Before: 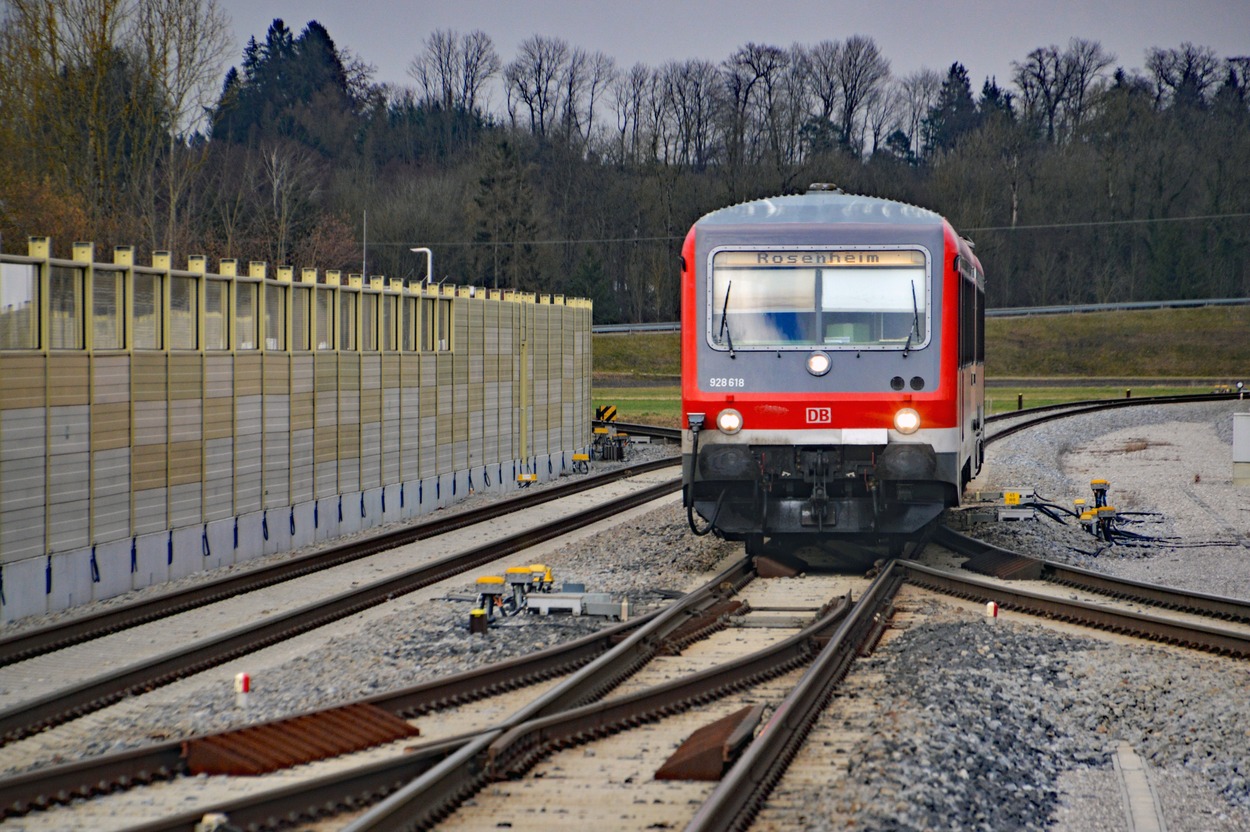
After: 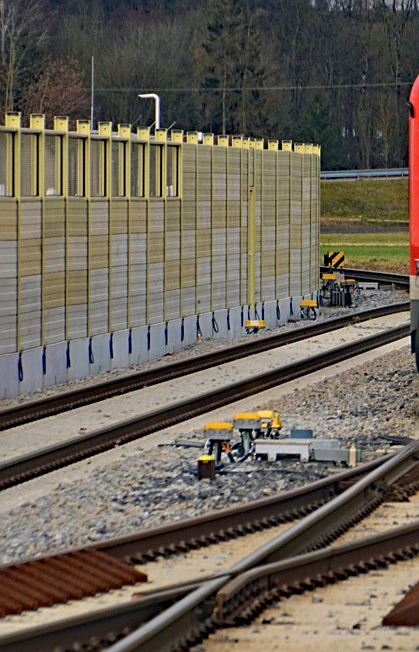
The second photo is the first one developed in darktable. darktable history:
velvia: strength 40%
contrast brightness saturation: saturation -0.05
crop and rotate: left 21.77%, top 18.528%, right 44.676%, bottom 2.997%
tone equalizer: on, module defaults
sharpen: on, module defaults
